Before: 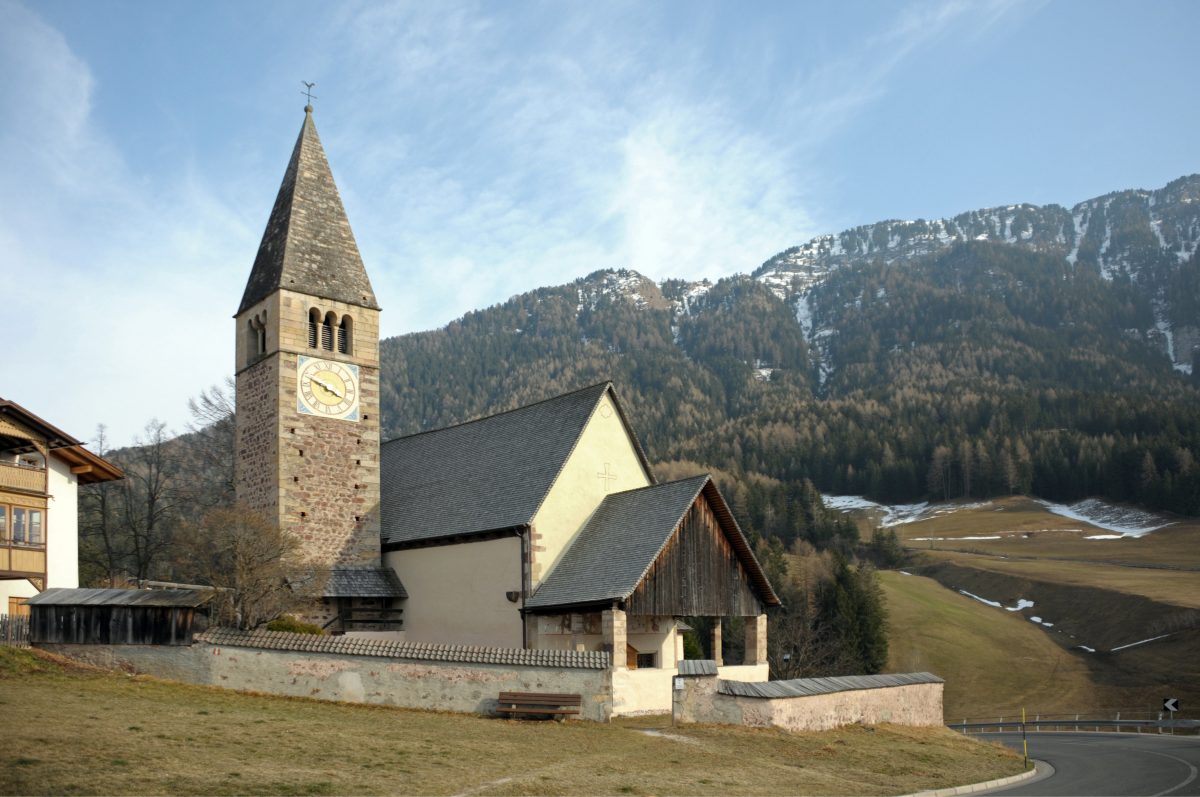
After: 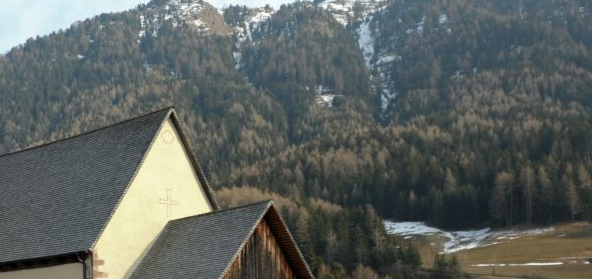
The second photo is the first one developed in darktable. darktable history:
exposure: exposure -0.043 EV, compensate highlight preservation false
crop: left 36.555%, top 34.407%, right 13.103%, bottom 30.513%
